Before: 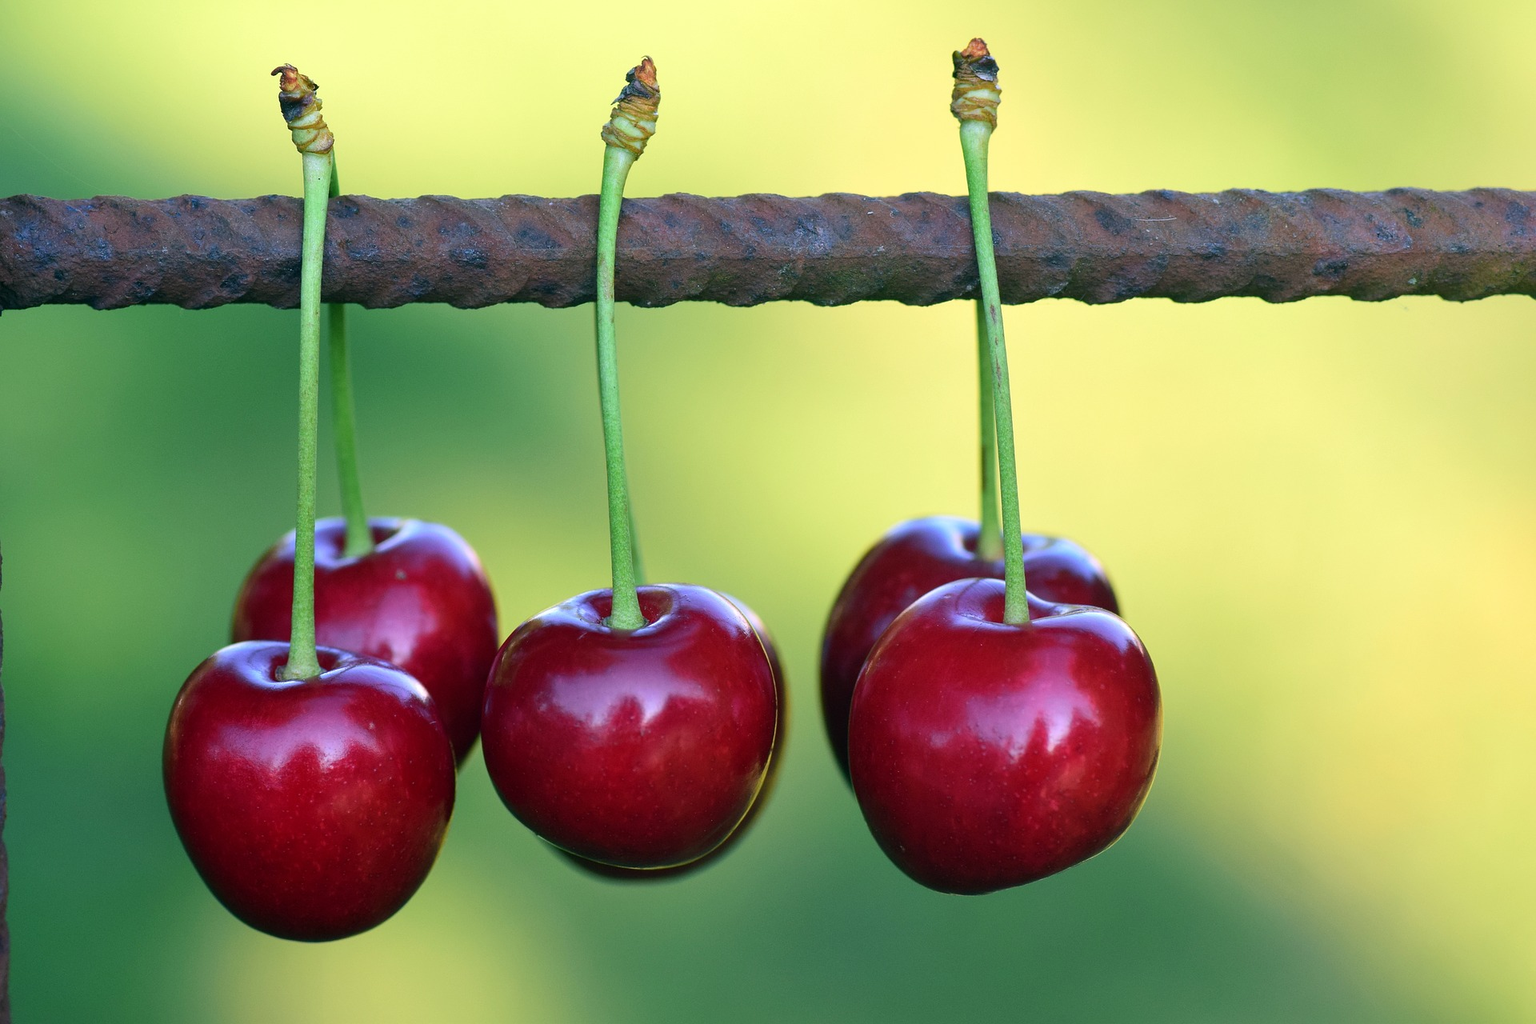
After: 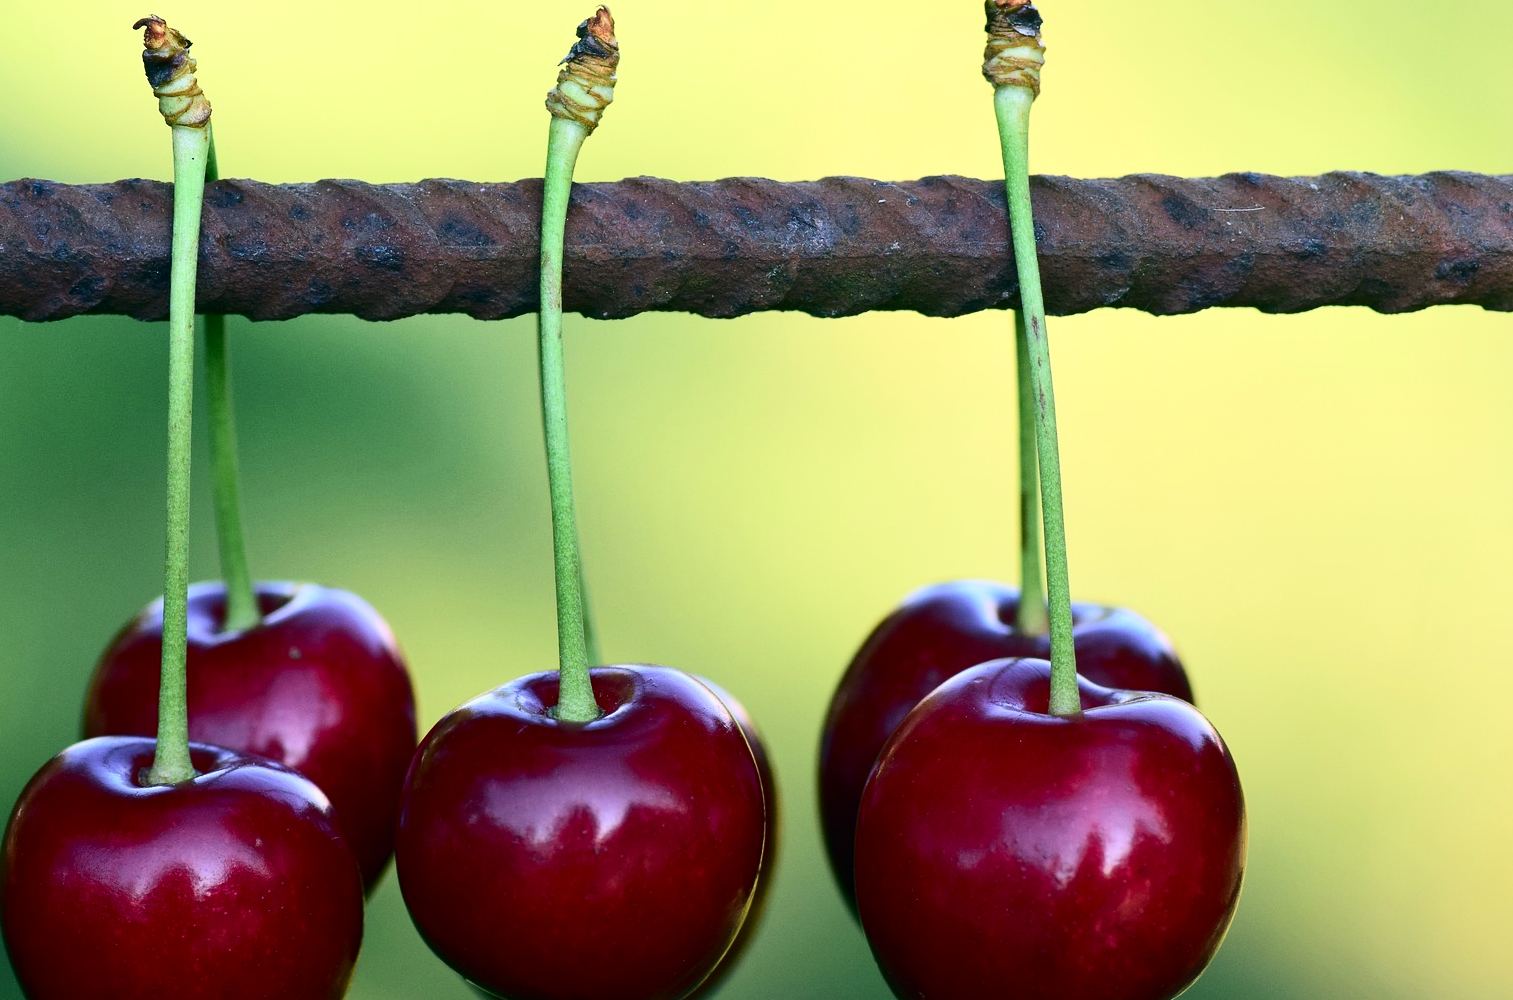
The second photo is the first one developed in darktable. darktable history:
contrast brightness saturation: contrast 0.28
crop and rotate: left 10.77%, top 5.1%, right 10.41%, bottom 16.76%
graduated density: rotation -180°, offset 24.95
